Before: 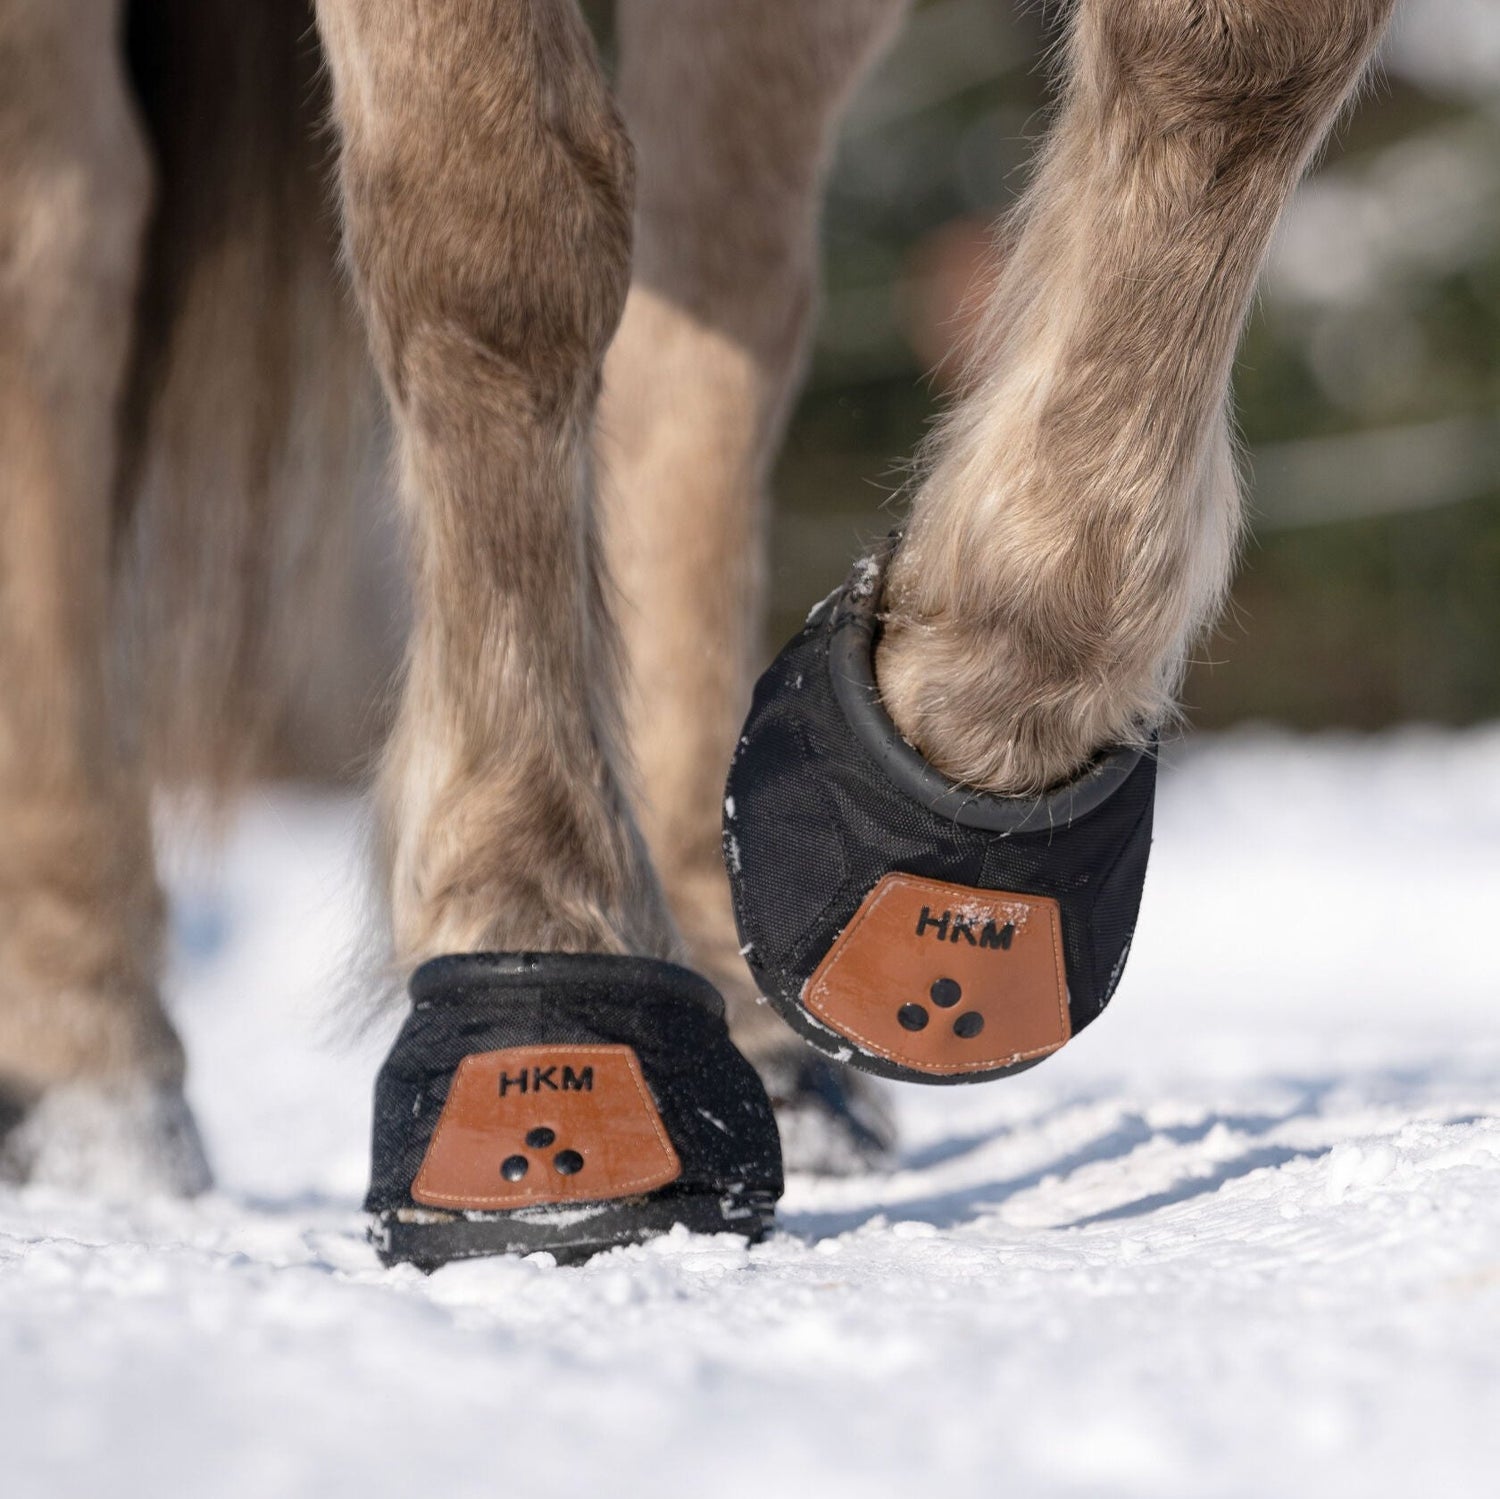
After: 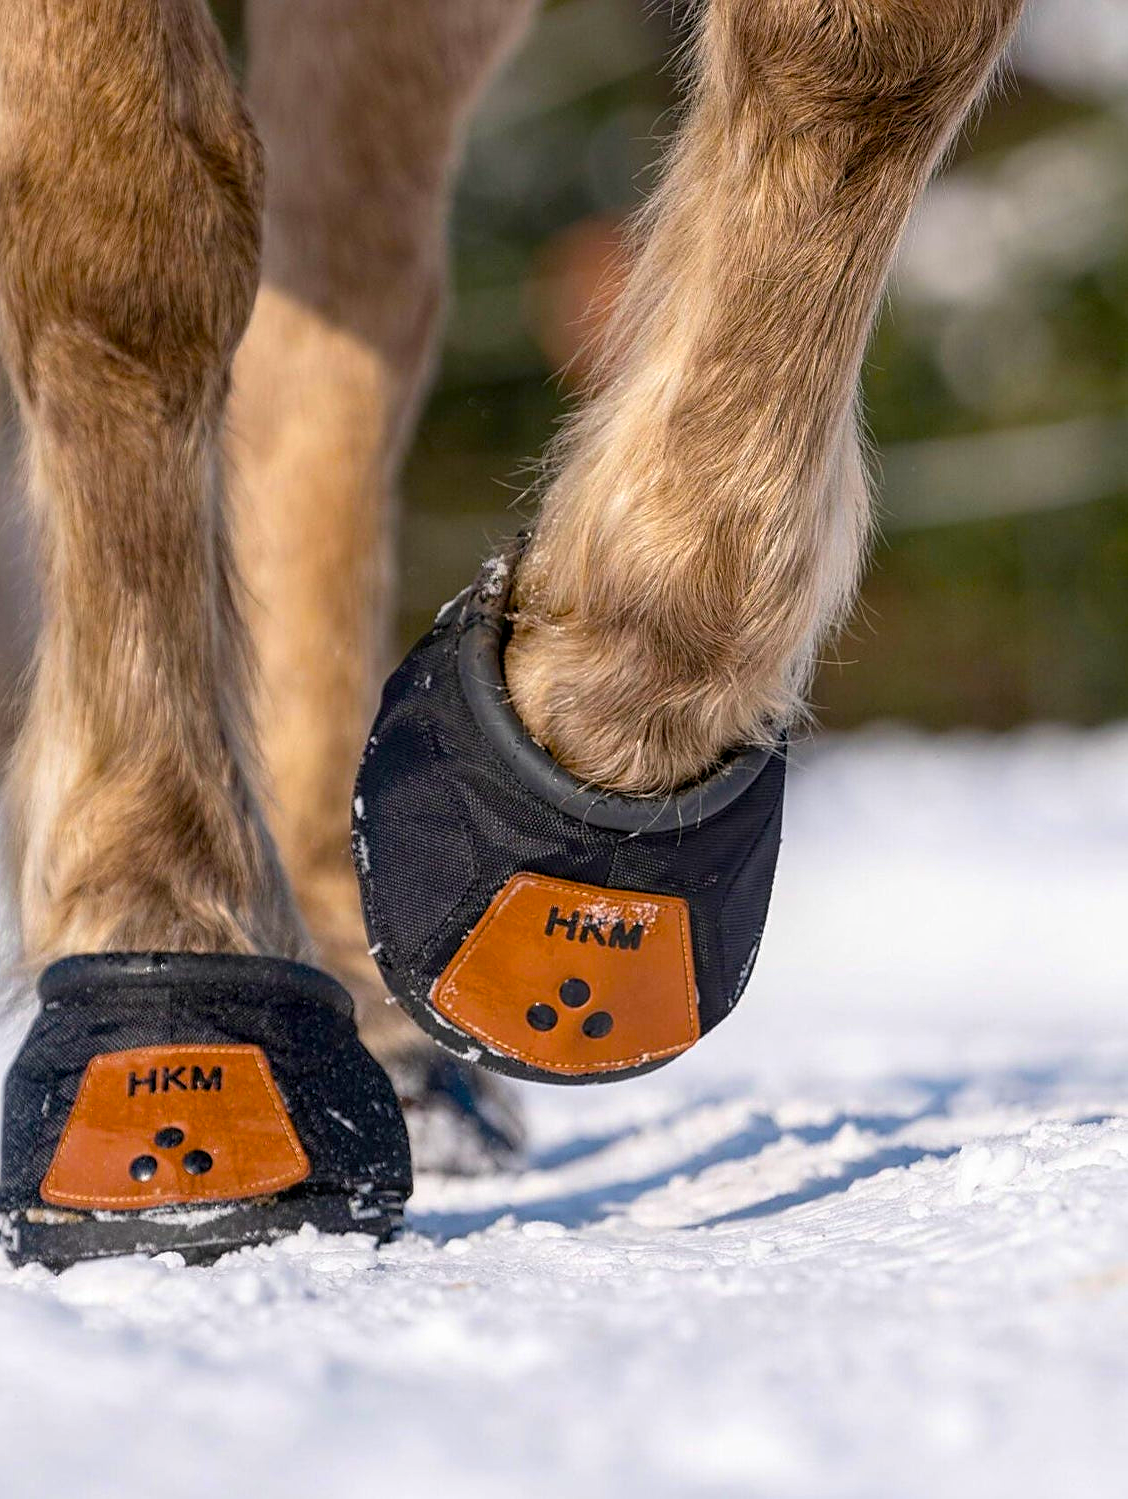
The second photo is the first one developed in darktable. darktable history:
crop and rotate: left 24.736%
sharpen: on, module defaults
color balance rgb: global offset › luminance -0.296%, global offset › hue 260.7°, linear chroma grading › global chroma 25.134%, perceptual saturation grading › global saturation 31.055%, global vibrance 20%
local contrast: on, module defaults
